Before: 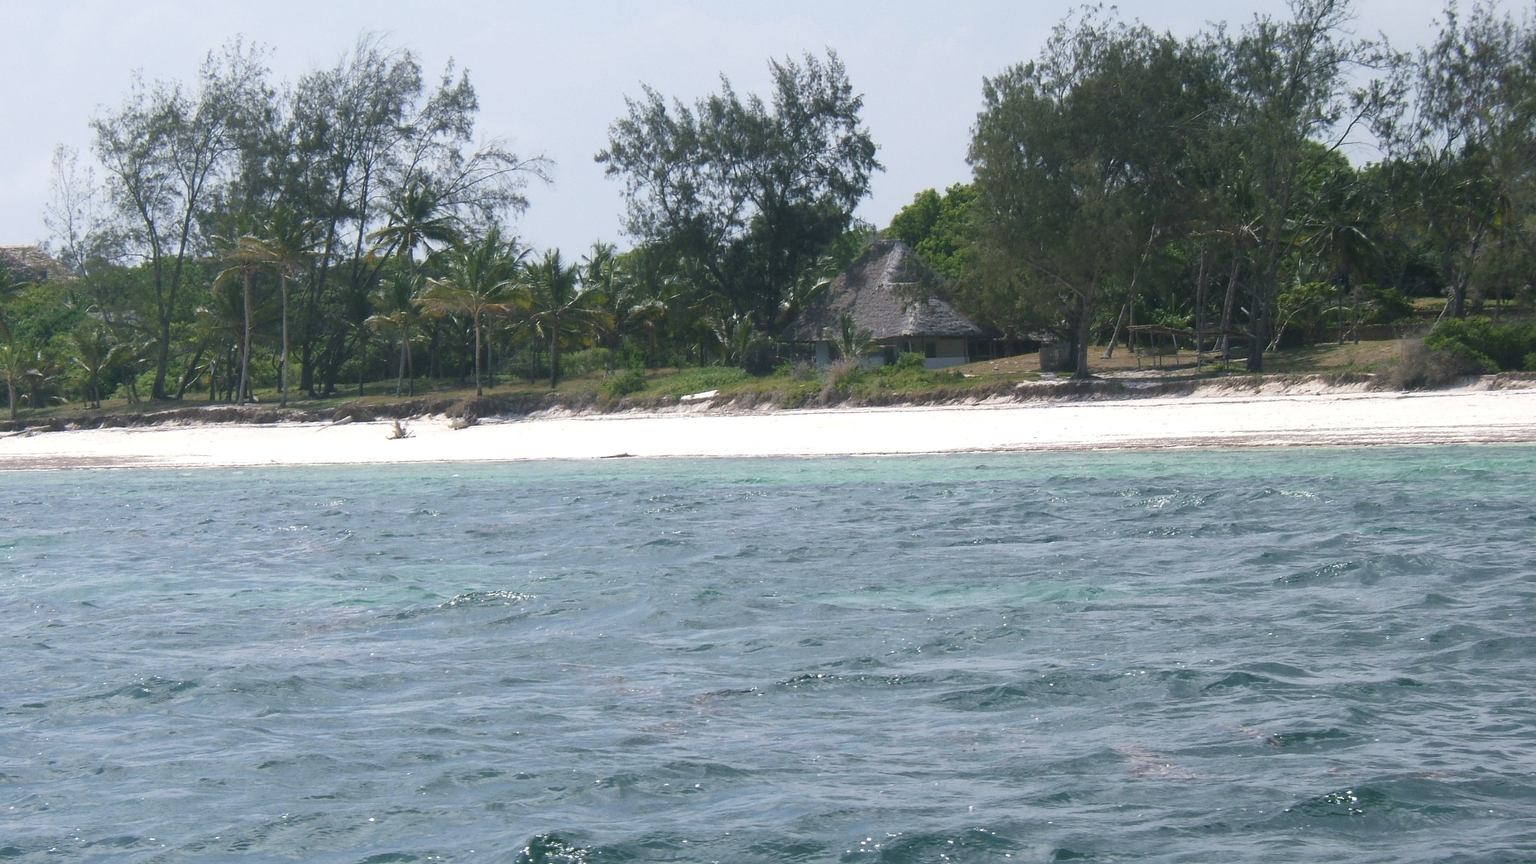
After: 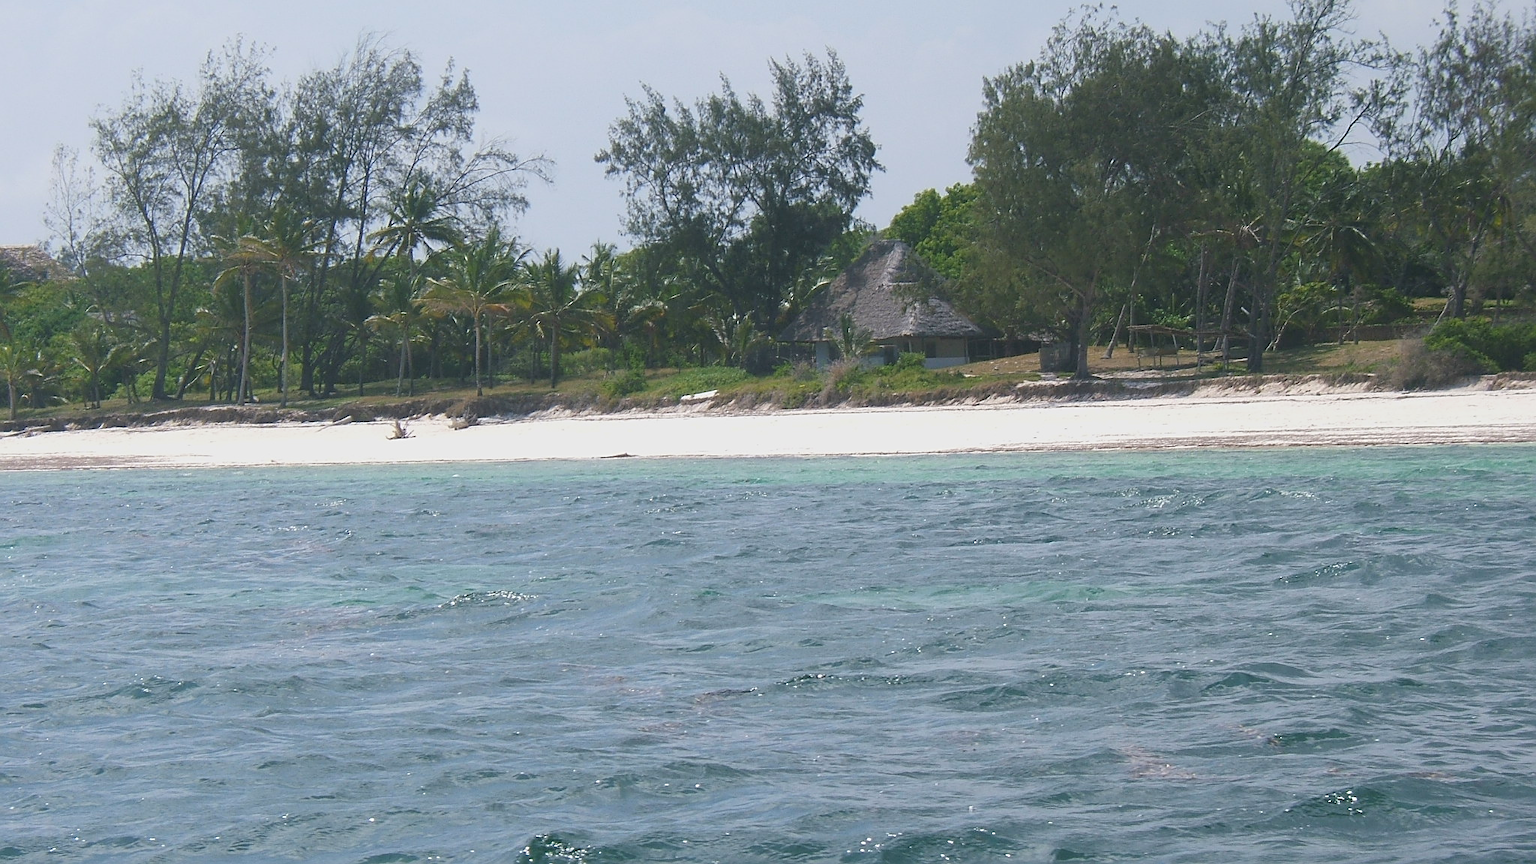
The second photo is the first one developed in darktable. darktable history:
lowpass: radius 0.1, contrast 0.85, saturation 1.1, unbound 0
sharpen: on, module defaults
